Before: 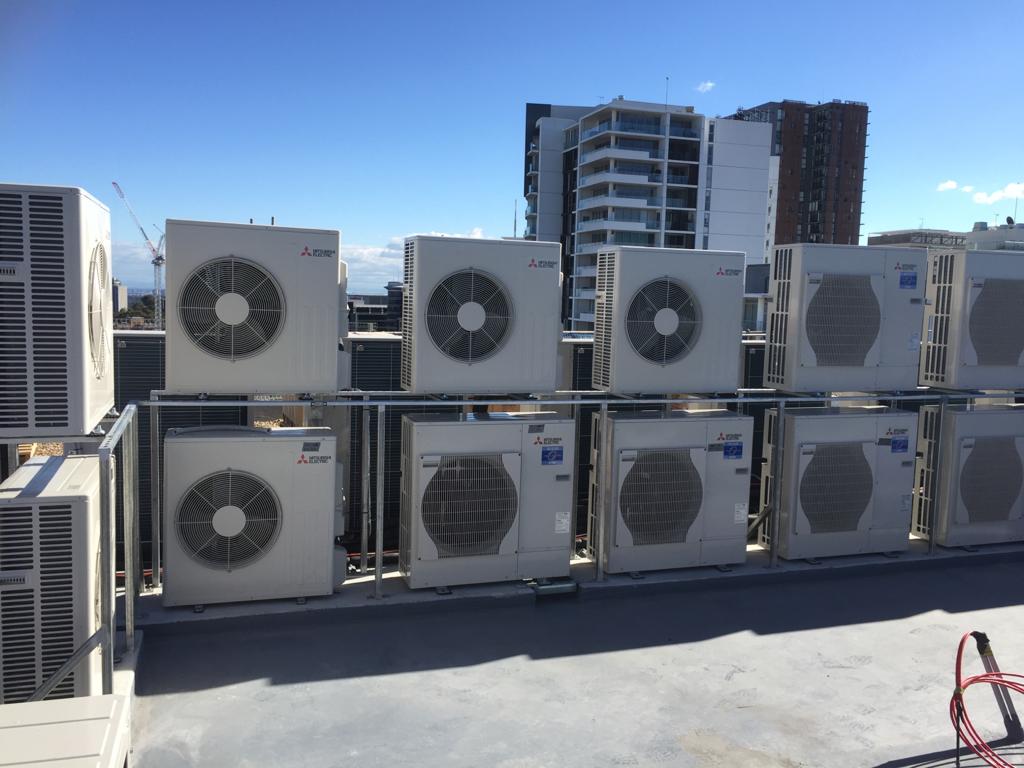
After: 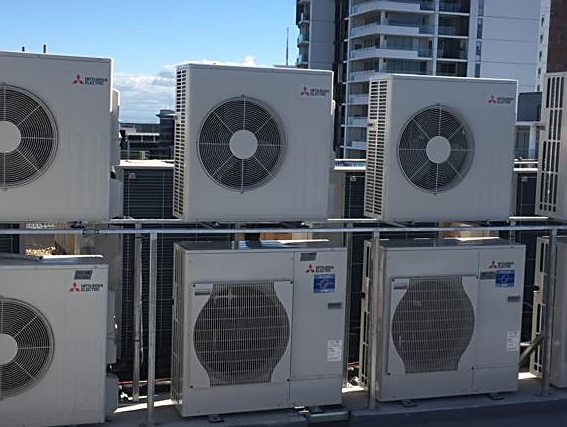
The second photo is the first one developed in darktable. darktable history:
crop and rotate: left 22.319%, top 22.518%, right 22.238%, bottom 21.842%
sharpen: on, module defaults
